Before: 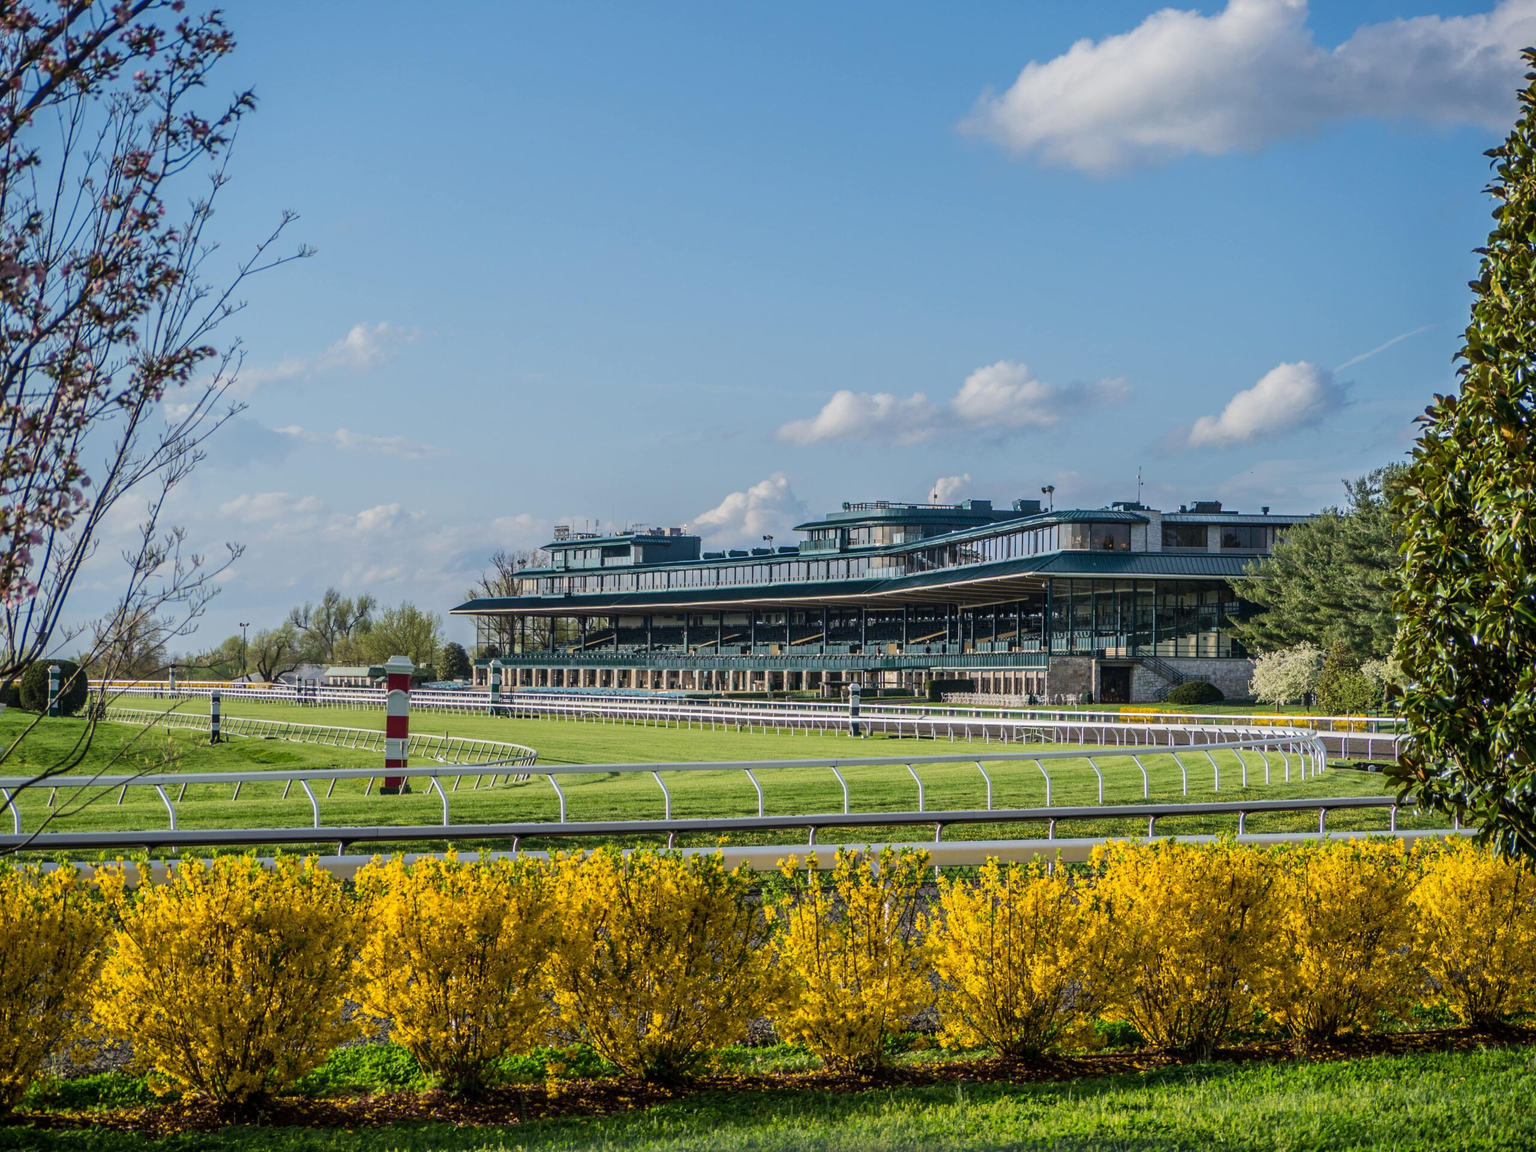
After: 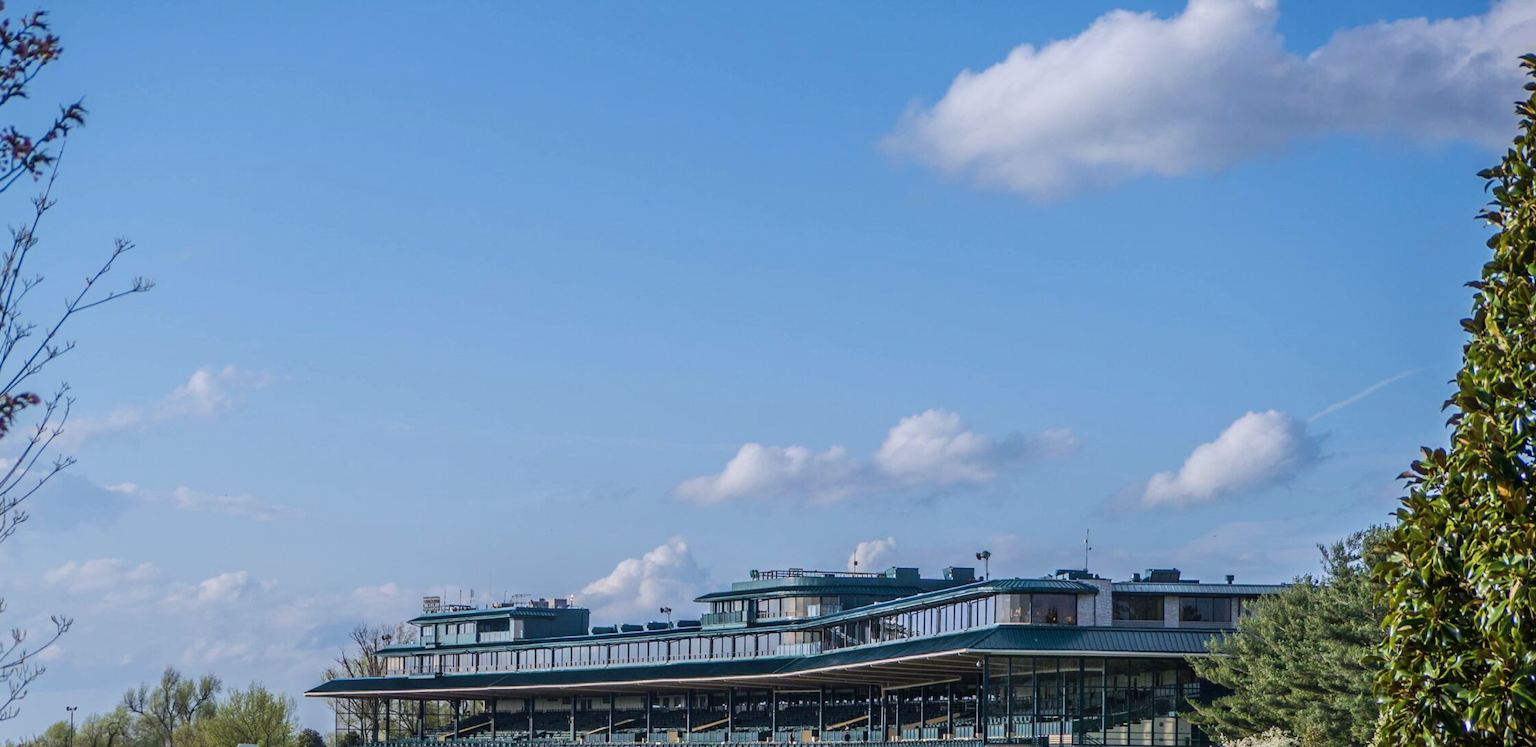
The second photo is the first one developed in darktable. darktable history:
crop and rotate: left 11.812%, bottom 42.776%
color calibration: illuminant as shot in camera, x 0.358, y 0.373, temperature 4628.91 K
